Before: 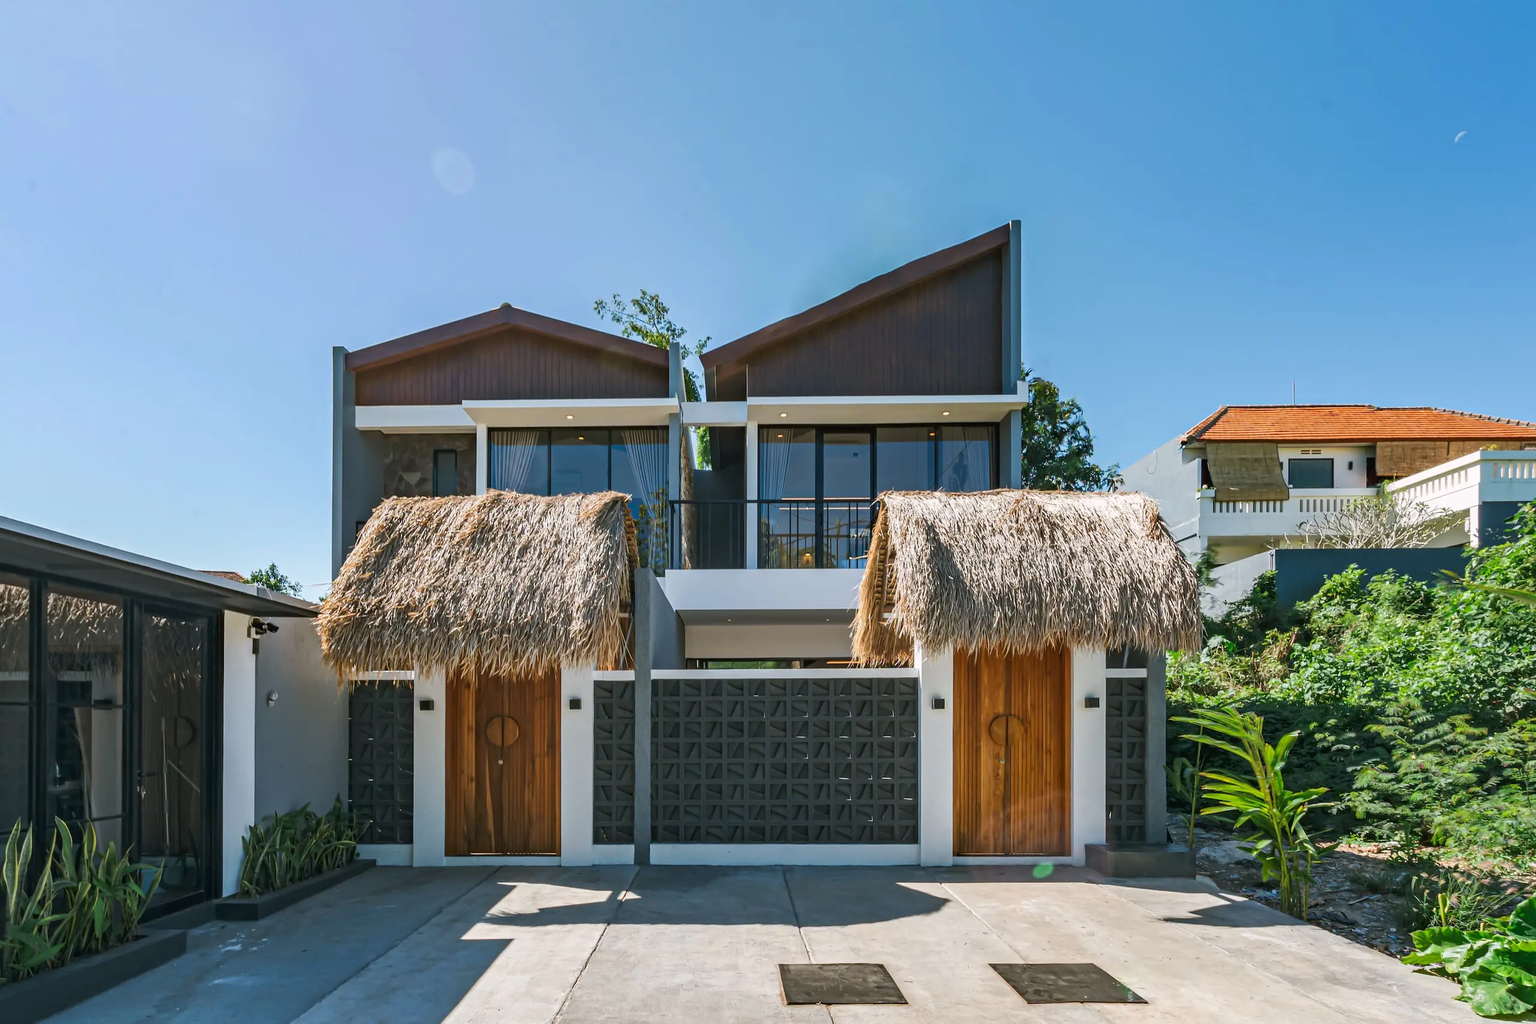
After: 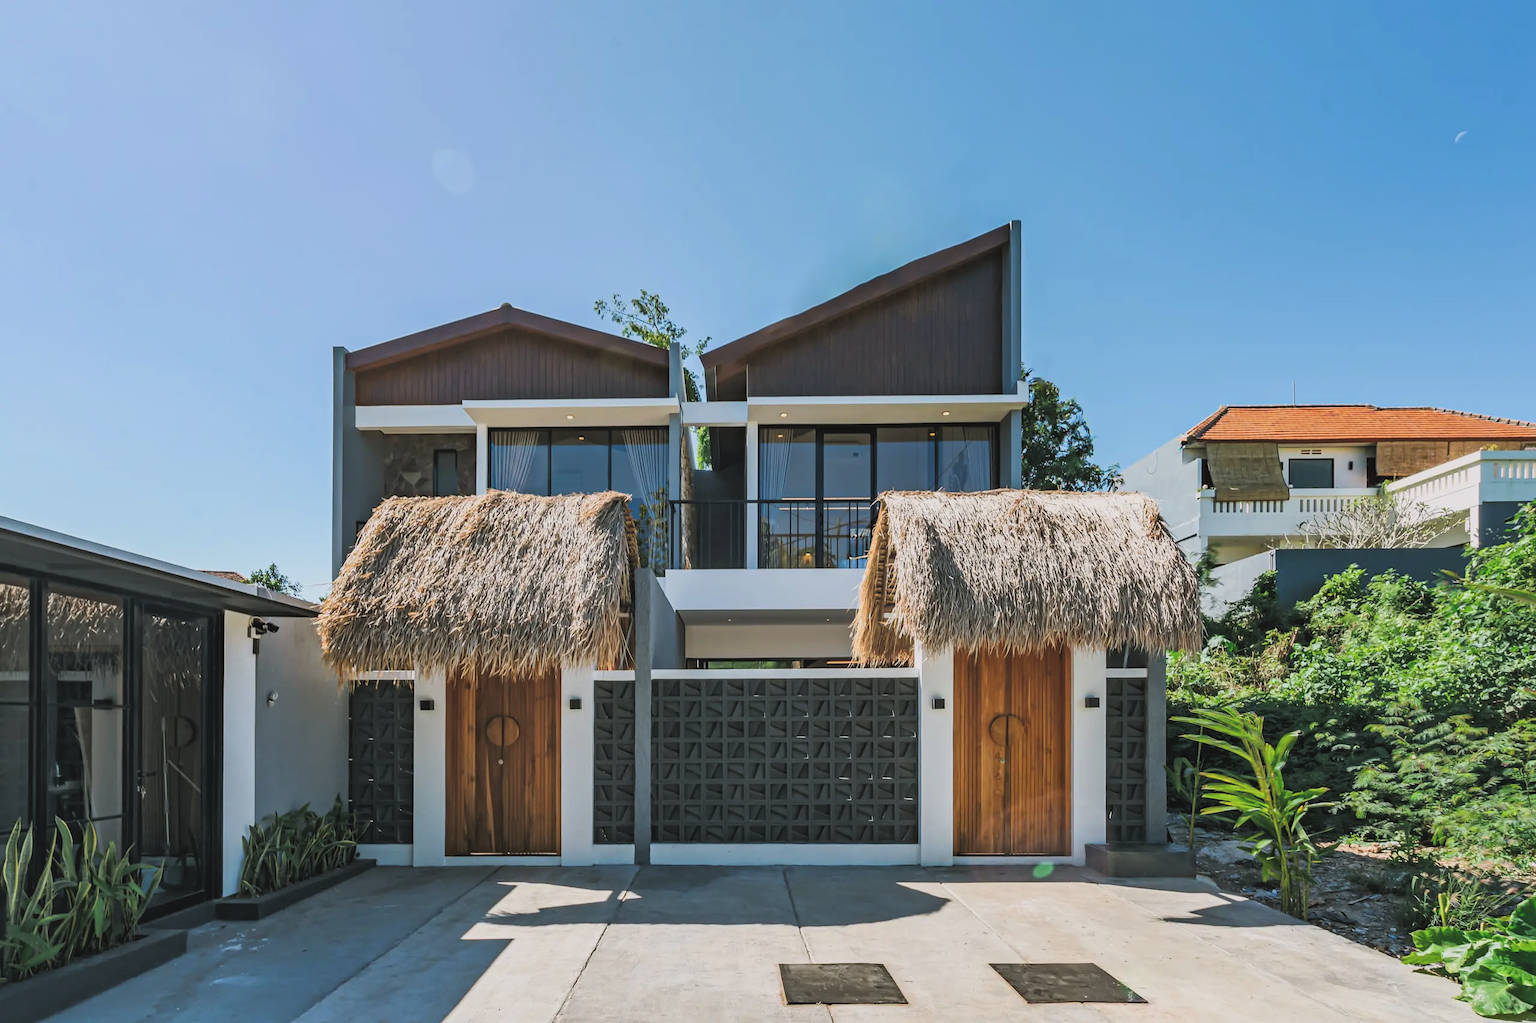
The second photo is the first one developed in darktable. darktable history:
filmic rgb: black relative exposure -11.88 EV, white relative exposure 5.43 EV, threshold 3 EV, hardness 4.49, latitude 50%, contrast 1.14, color science v5 (2021), contrast in shadows safe, contrast in highlights safe, enable highlight reconstruction true
shadows and highlights: shadows 43.06, highlights 6.94
exposure: black level correction -0.015, compensate highlight preservation false
